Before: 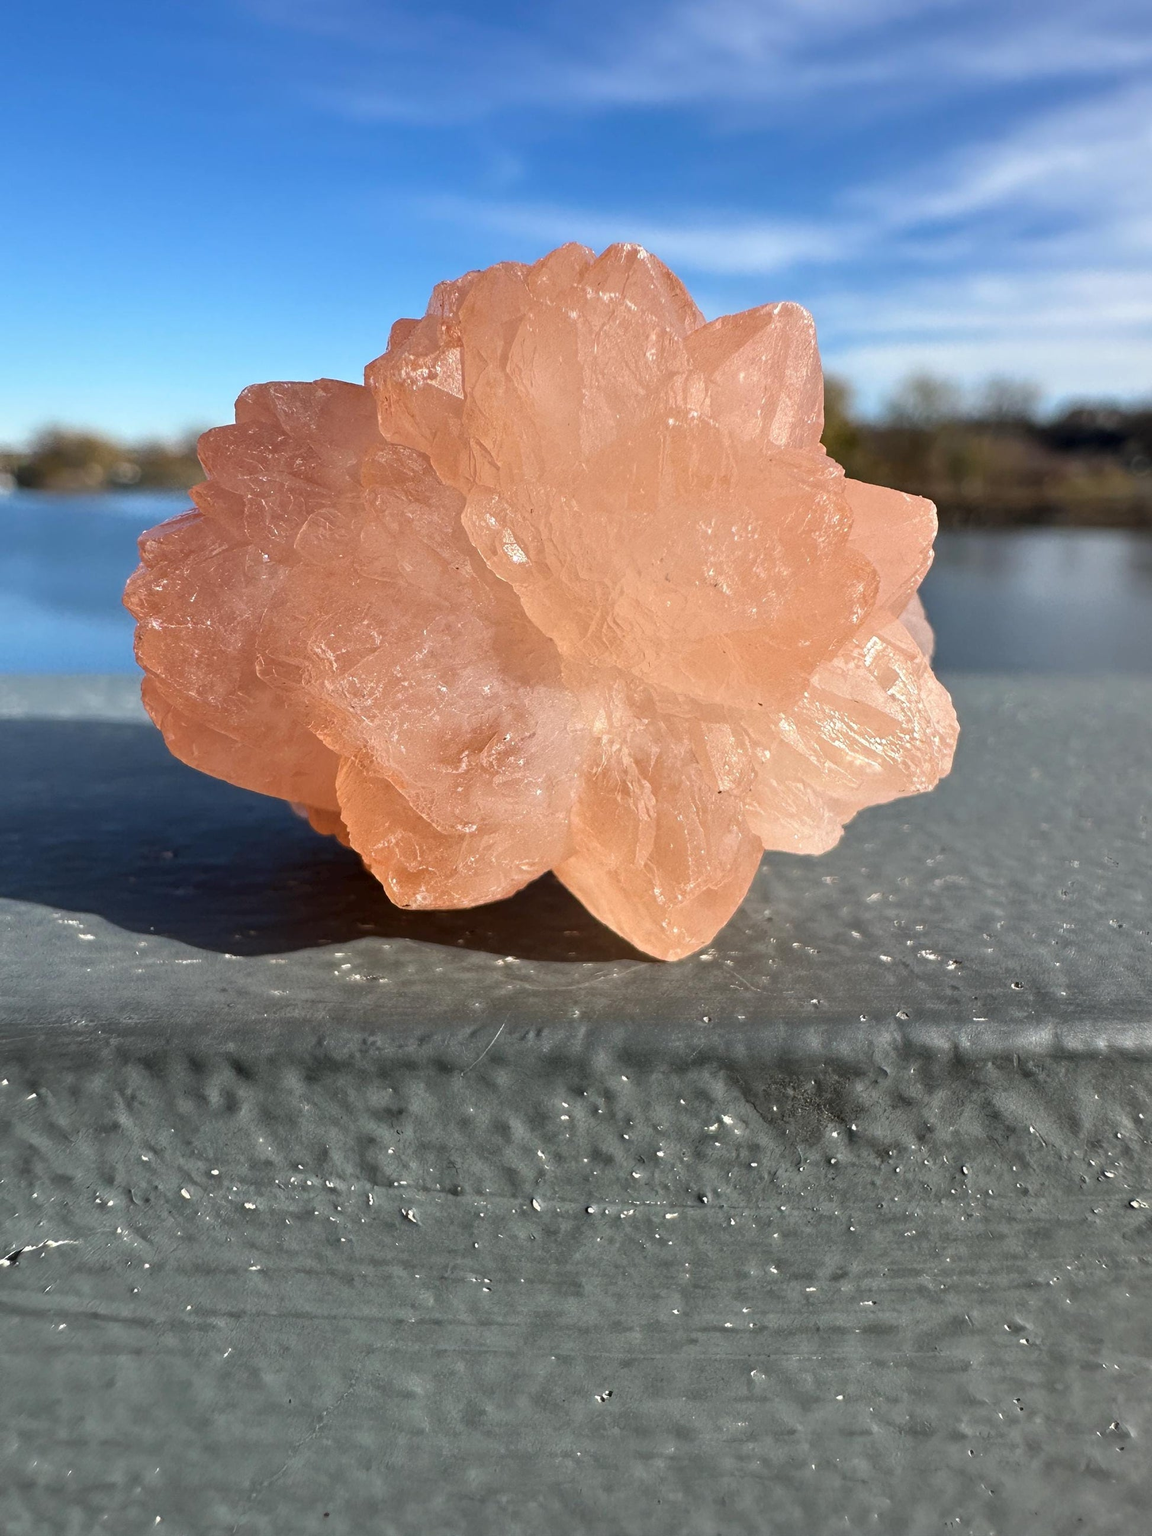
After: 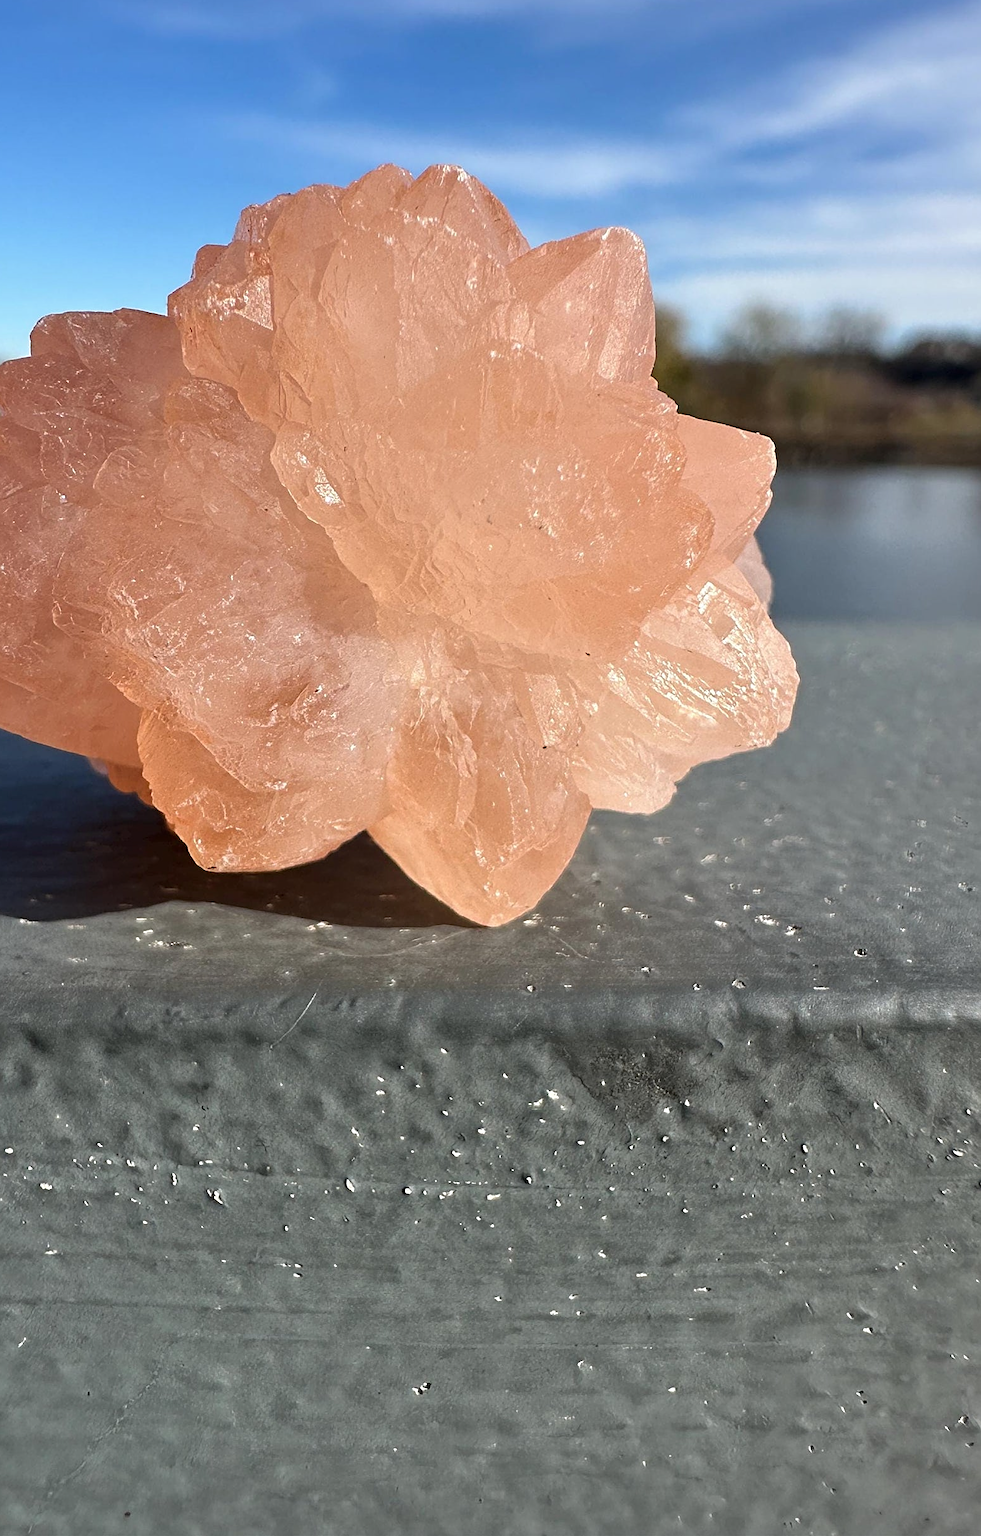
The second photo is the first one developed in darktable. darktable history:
contrast brightness saturation: saturation -0.05
sharpen: on, module defaults
crop and rotate: left 17.959%, top 5.771%, right 1.742%
